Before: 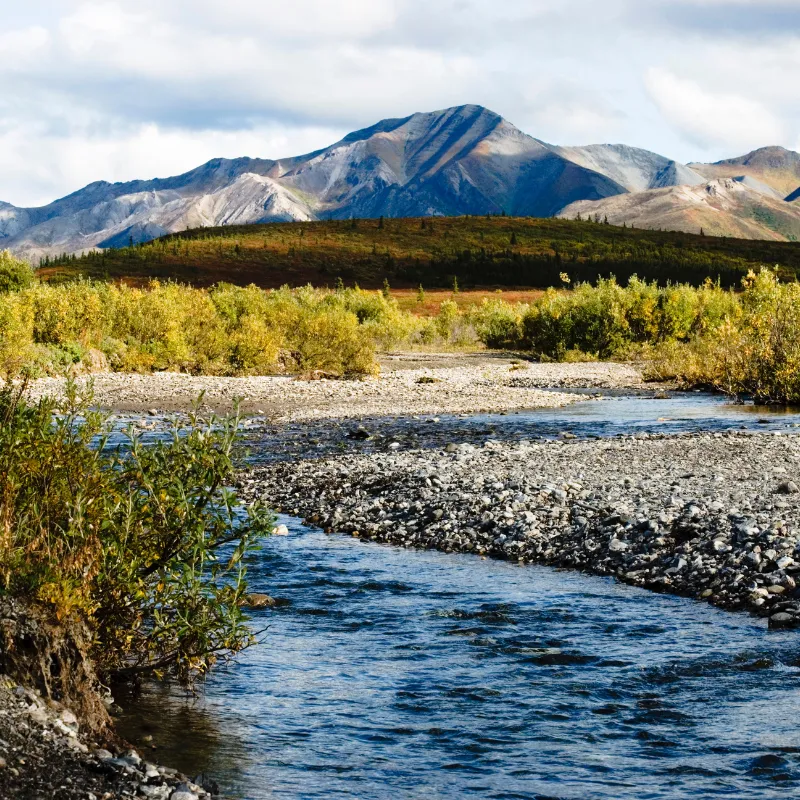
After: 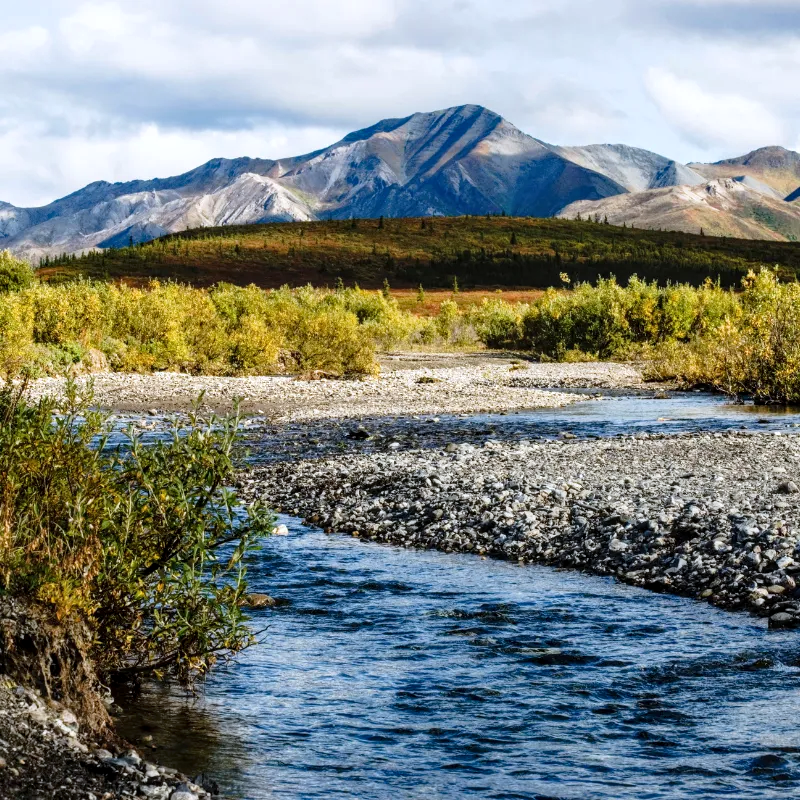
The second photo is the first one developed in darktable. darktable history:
local contrast: on, module defaults
white balance: red 0.983, blue 1.036
